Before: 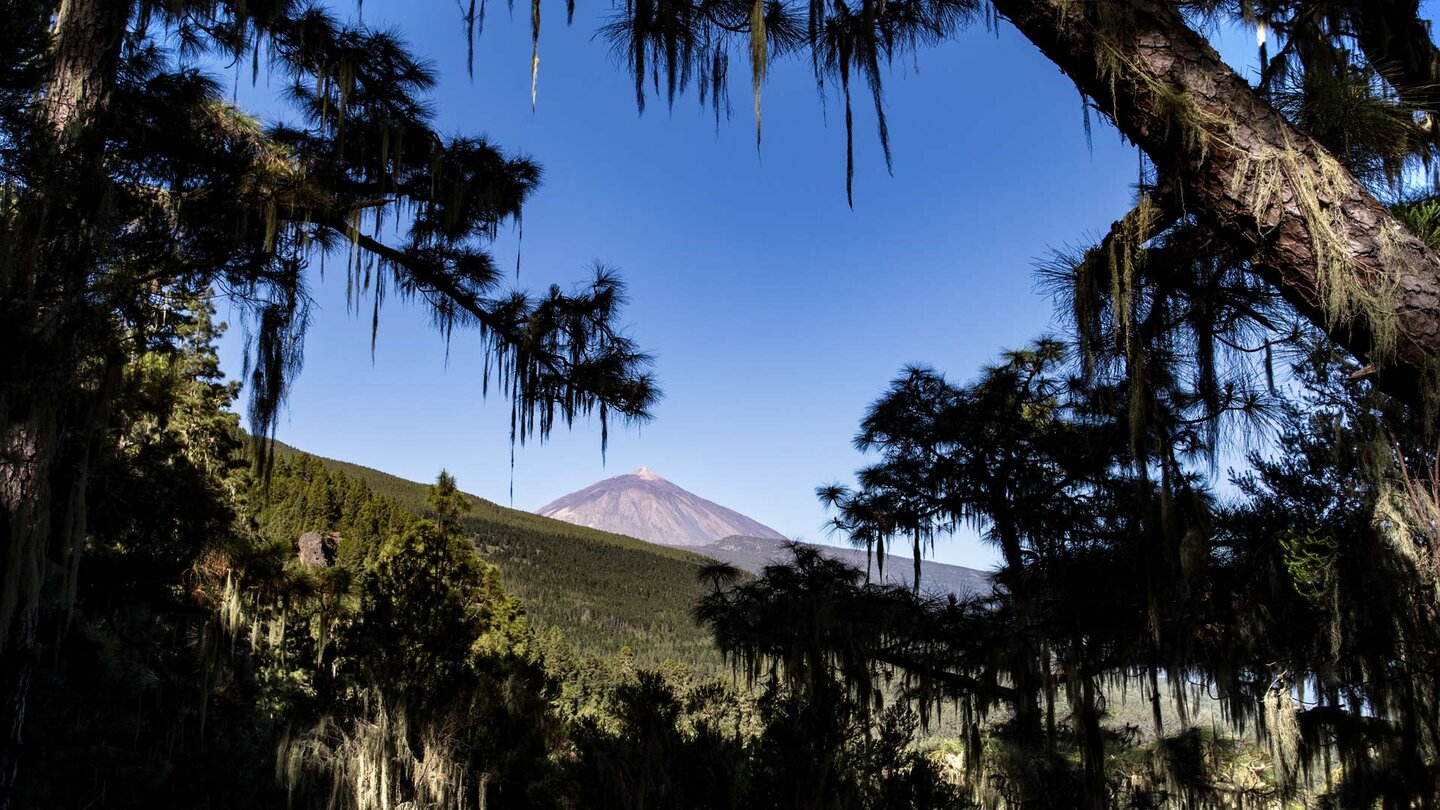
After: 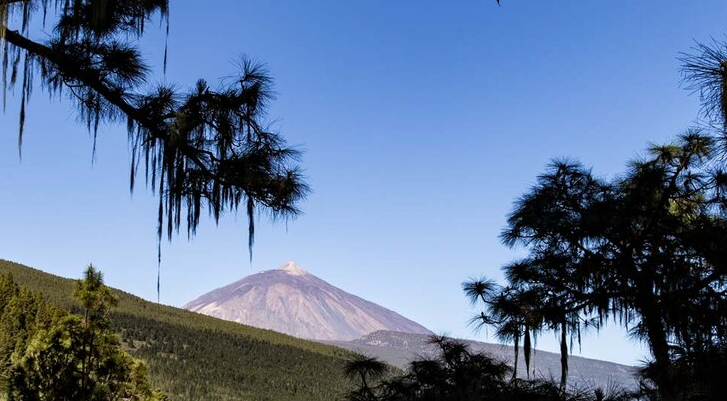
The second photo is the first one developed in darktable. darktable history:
crop: left 24.542%, top 25.392%, right 24.915%, bottom 25.066%
